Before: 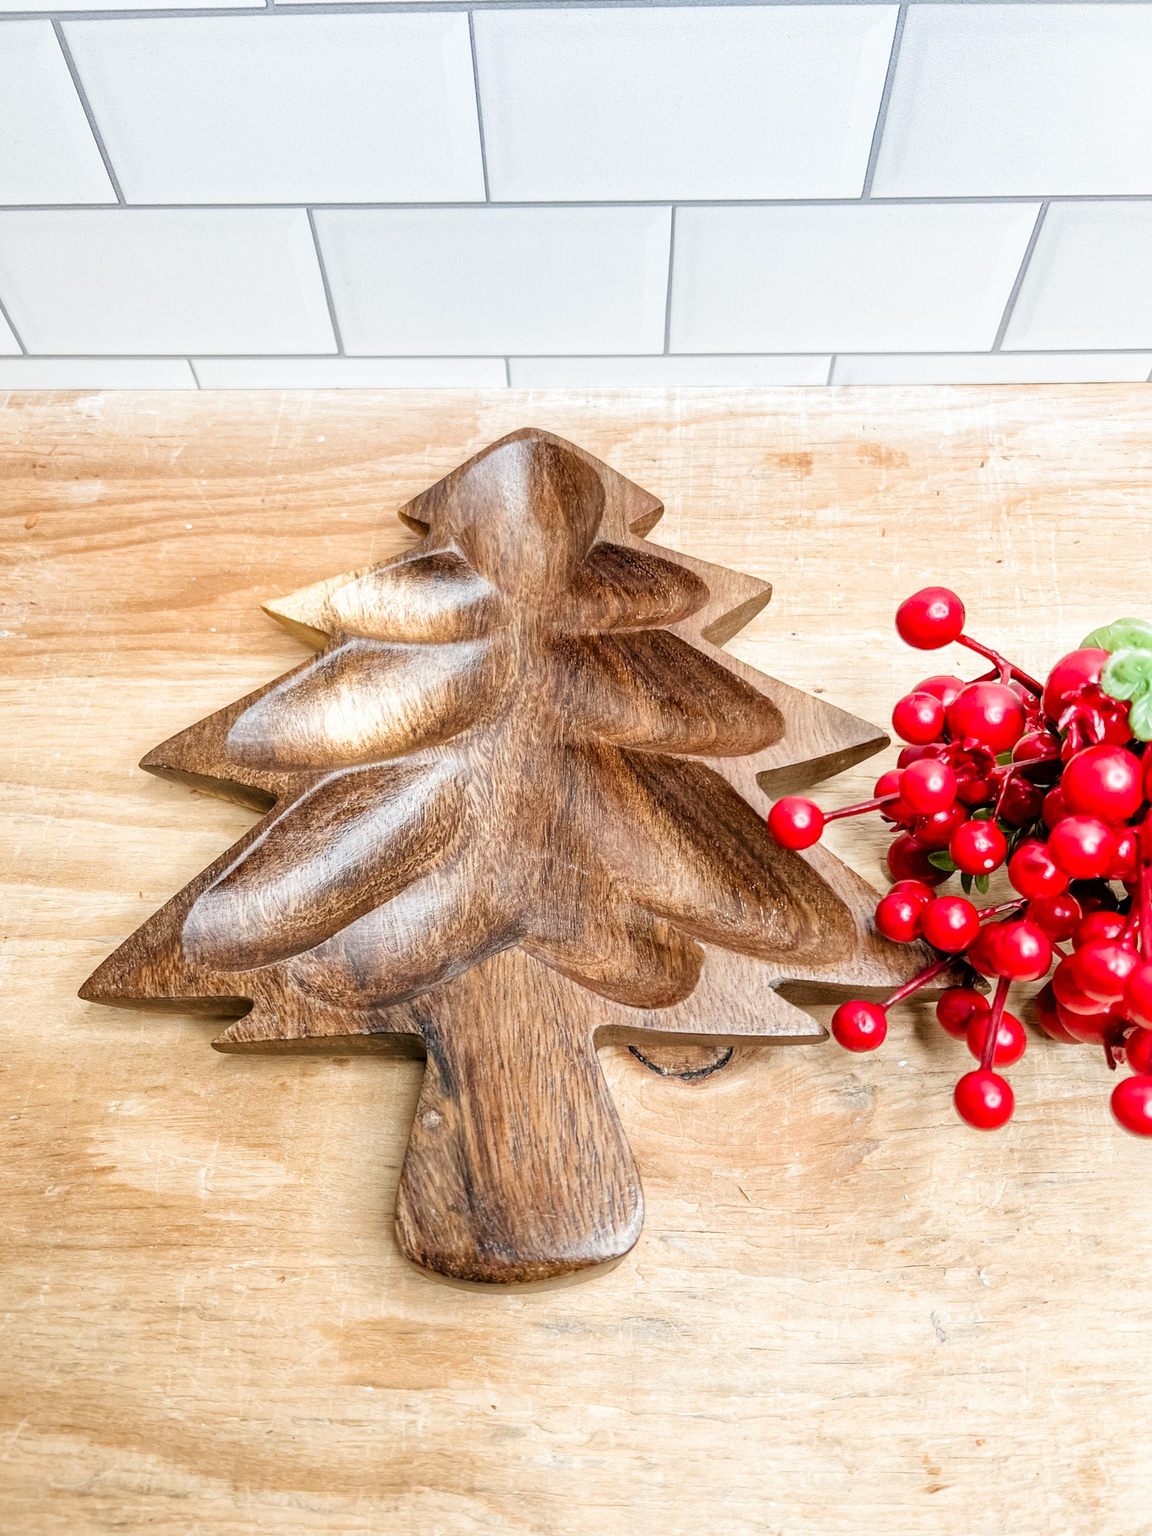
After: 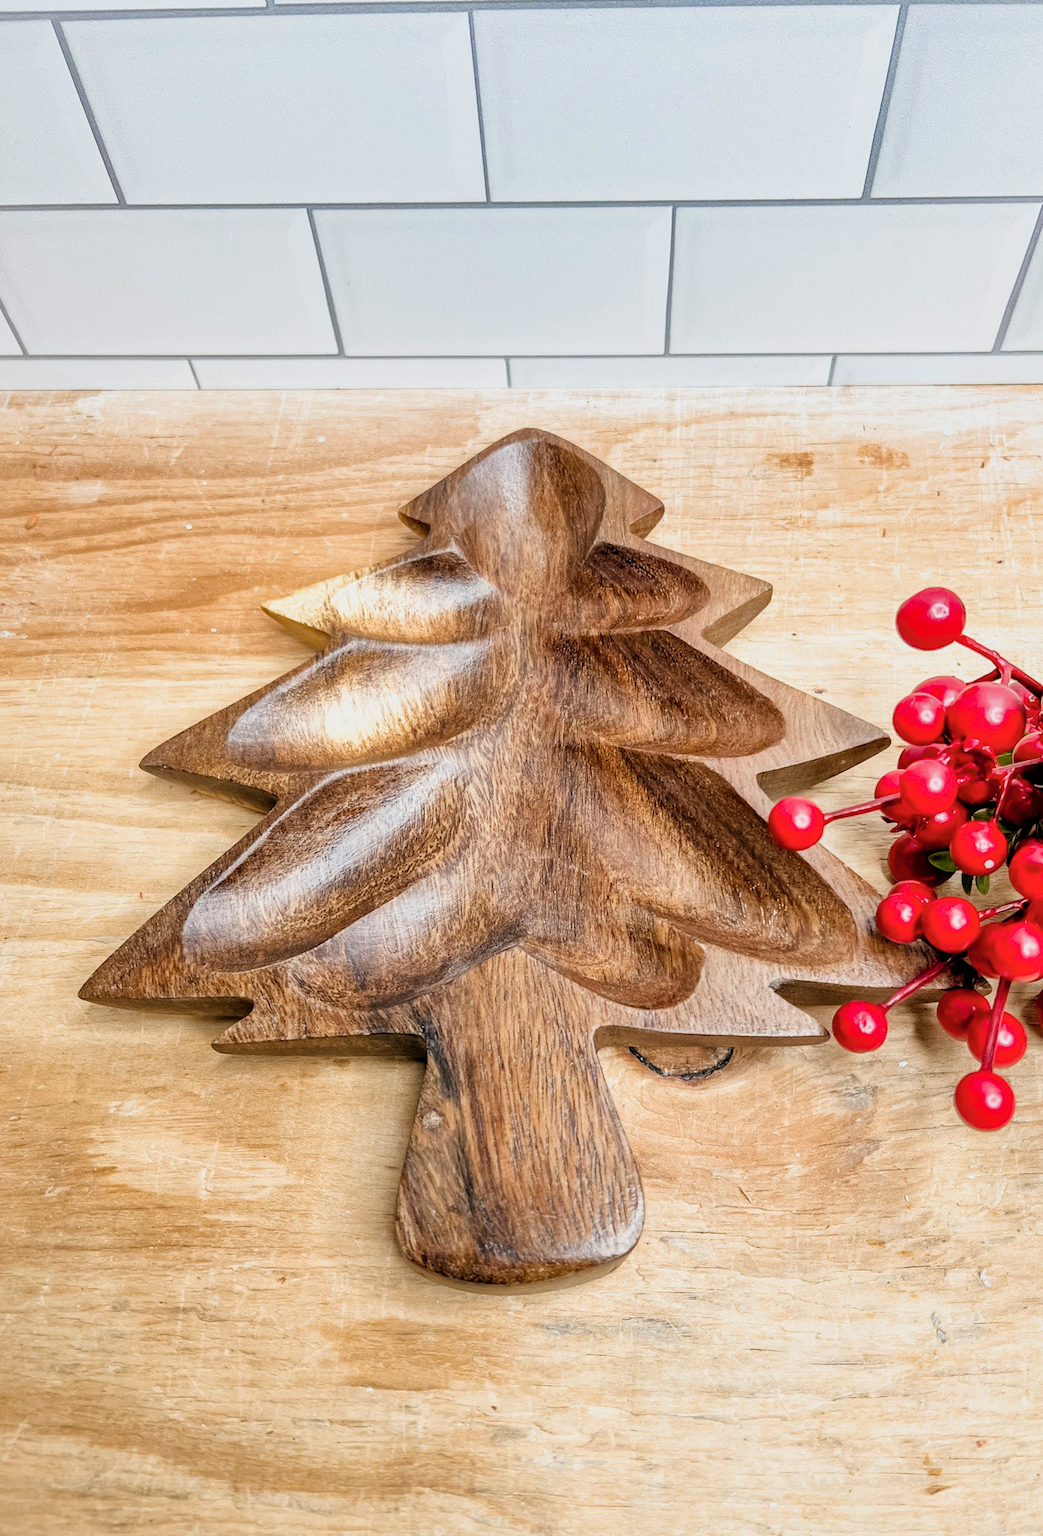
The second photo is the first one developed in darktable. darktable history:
exposure: exposure -0.066 EV, compensate exposure bias true, compensate highlight preservation false
color balance rgb: perceptual saturation grading › global saturation 0.091%, global vibrance 20%
filmic rgb: middle gray luminance 21.68%, black relative exposure -14.1 EV, white relative exposure 2.96 EV, target black luminance 0%, hardness 8.84, latitude 59.71%, contrast 1.214, highlights saturation mix 5.71%, shadows ↔ highlights balance 40.84%, color science v6 (2022)
crop: right 9.482%, bottom 0.047%
shadows and highlights: on, module defaults
